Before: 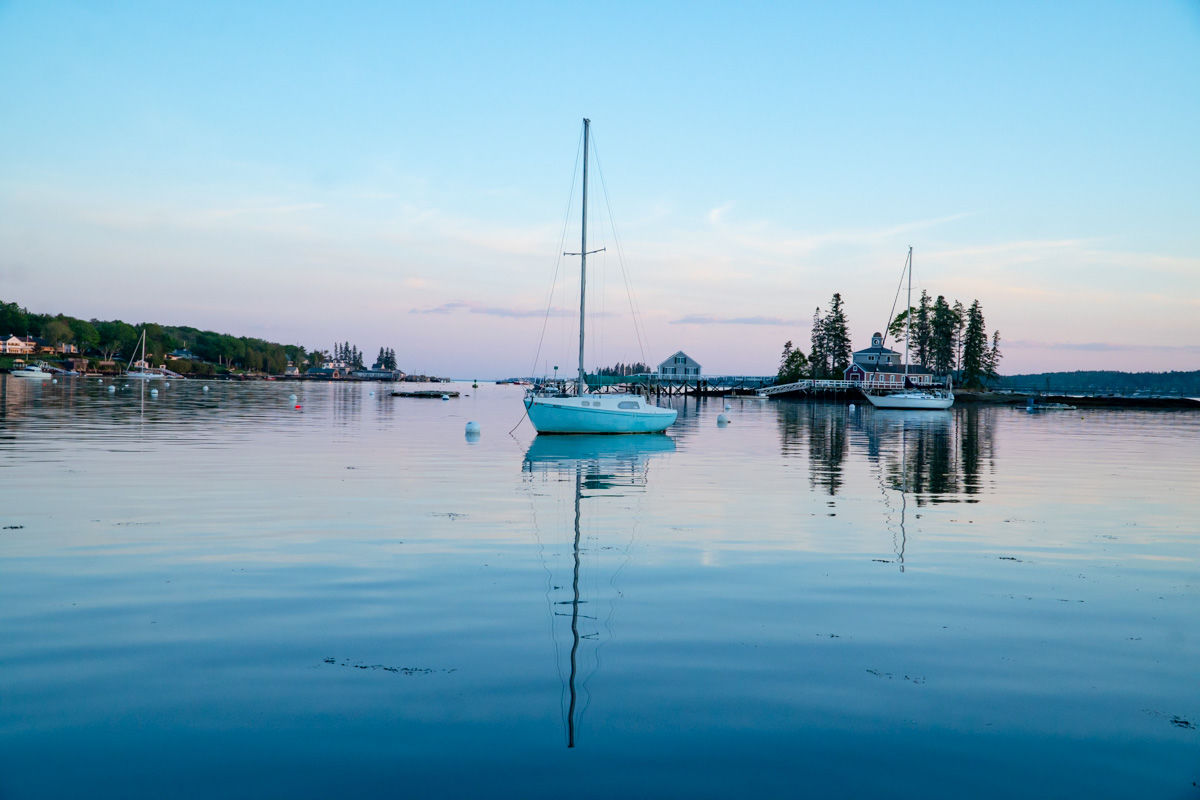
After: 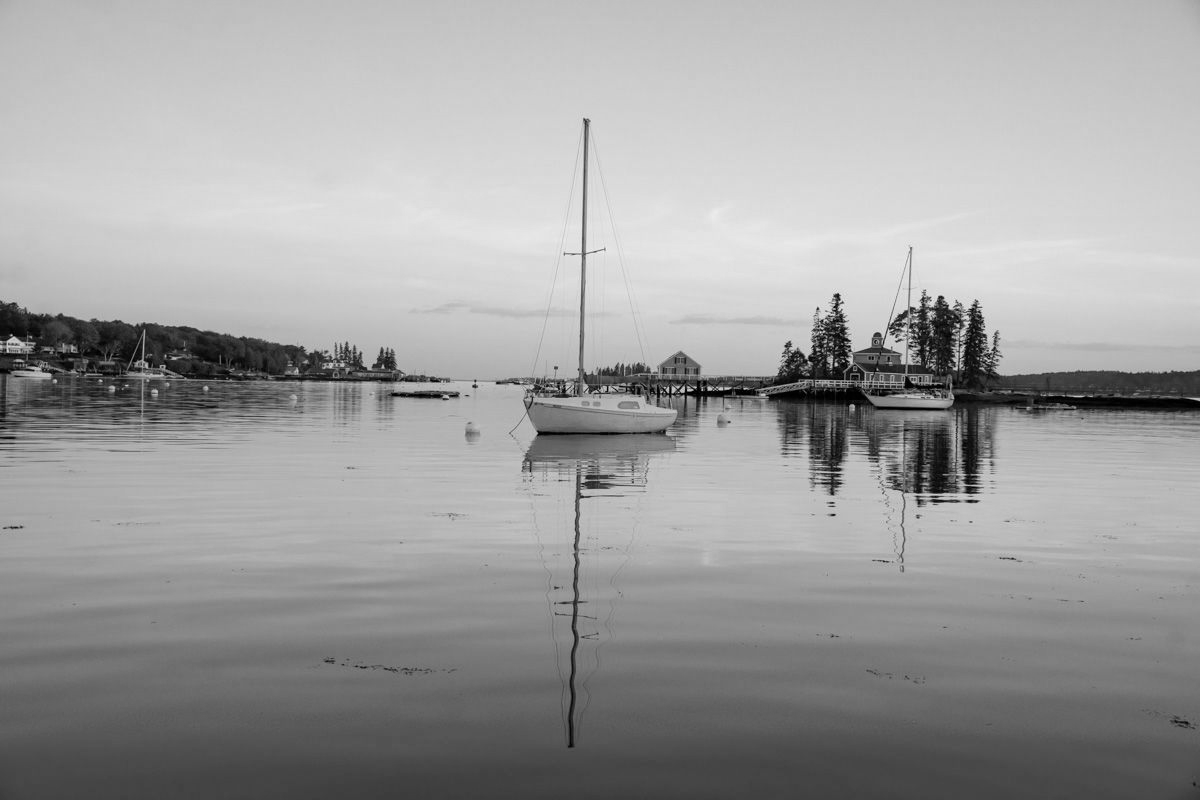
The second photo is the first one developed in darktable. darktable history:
white balance: emerald 1
monochrome: a 32, b 64, size 2.3
